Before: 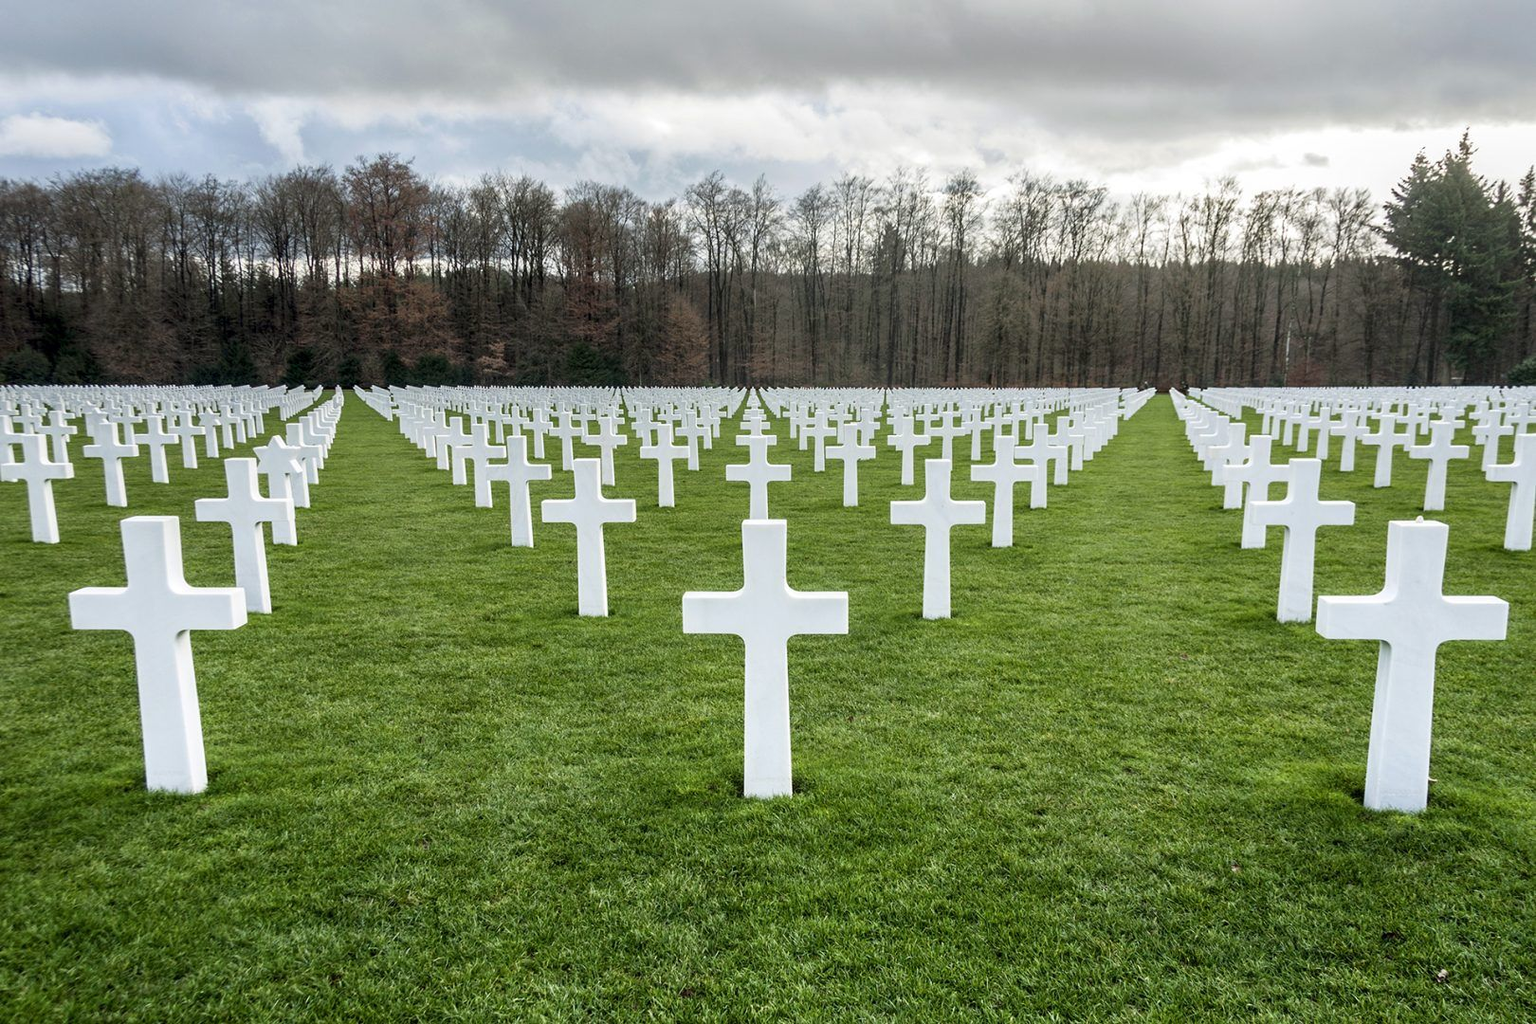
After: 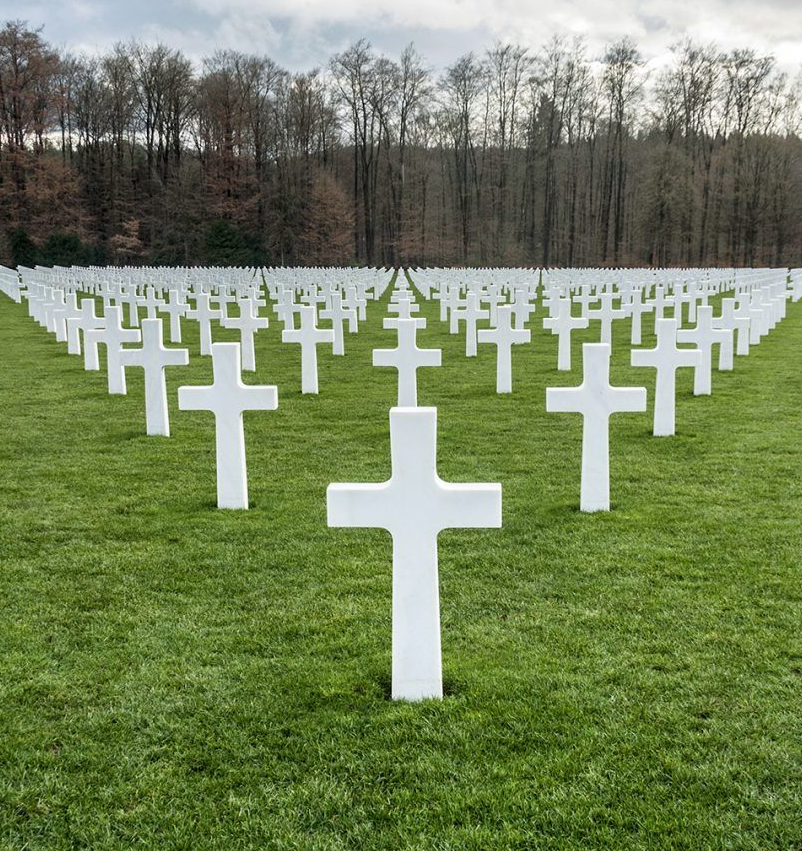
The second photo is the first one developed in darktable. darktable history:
tone equalizer: smoothing diameter 2%, edges refinement/feathering 16.89, mask exposure compensation -1.57 EV, filter diffusion 5
crop and rotate: angle 0.012°, left 24.26%, top 13.054%, right 26.218%, bottom 8.079%
